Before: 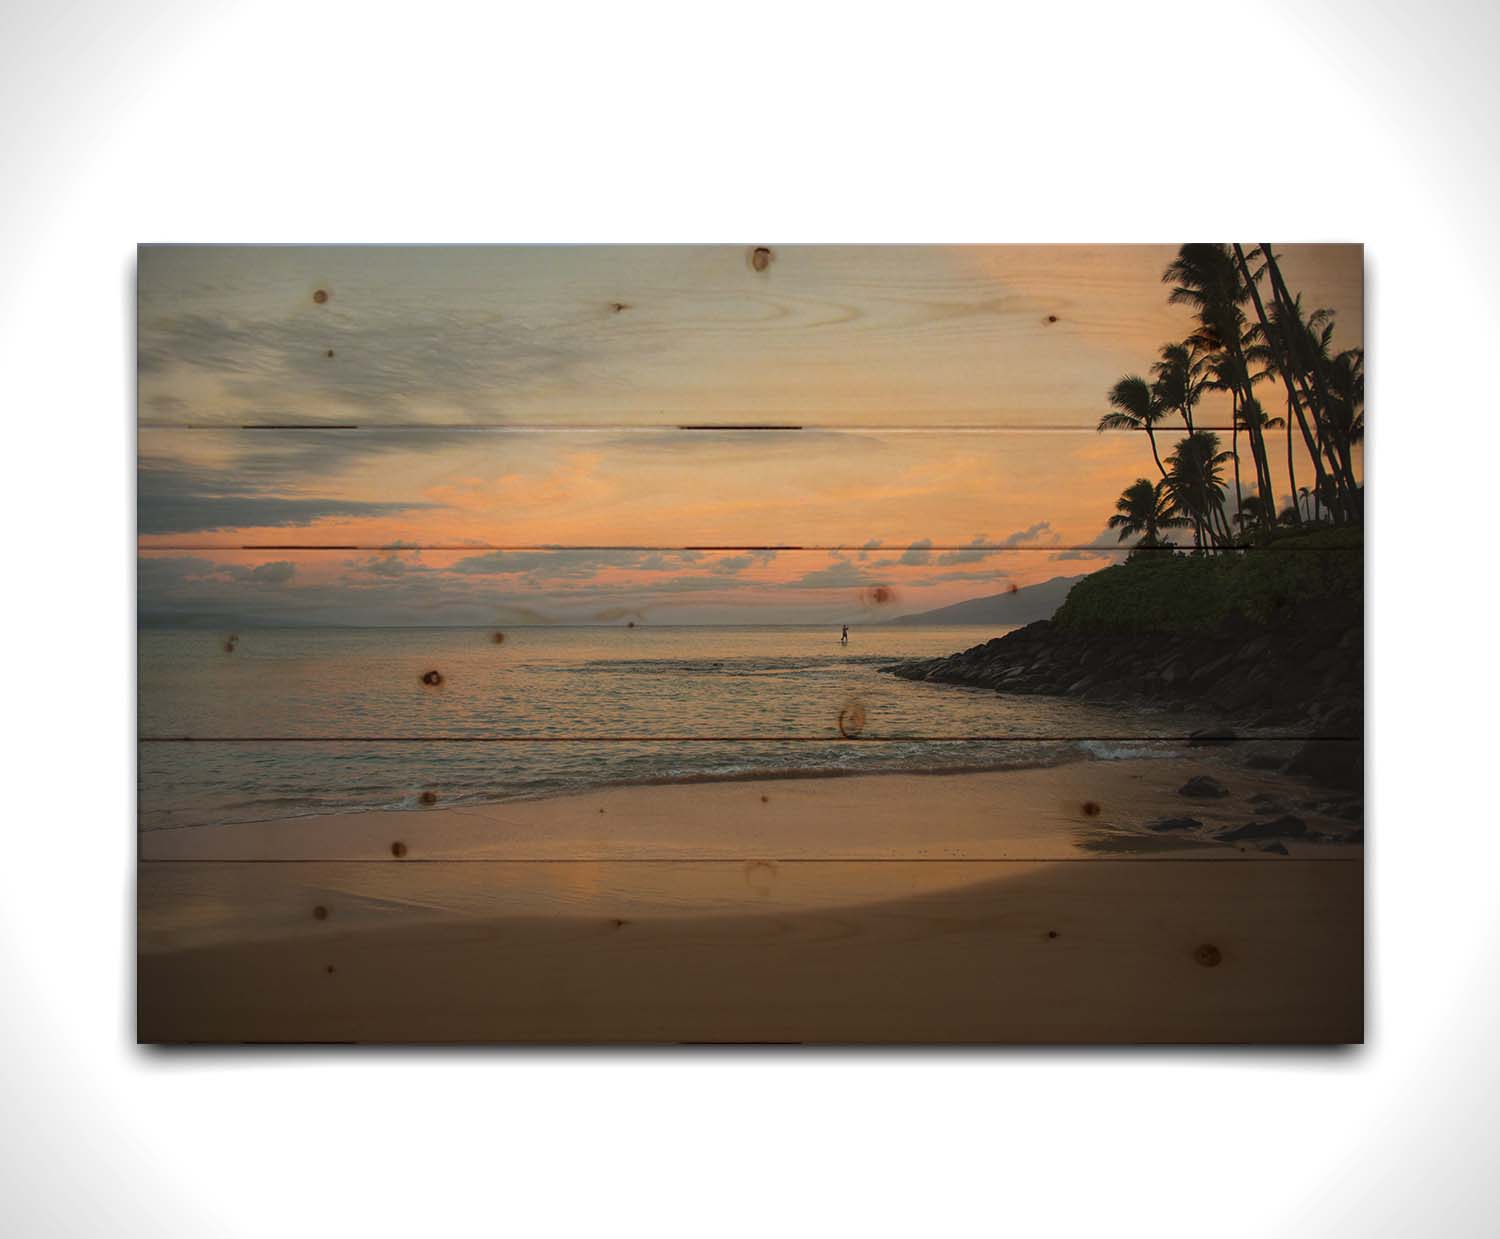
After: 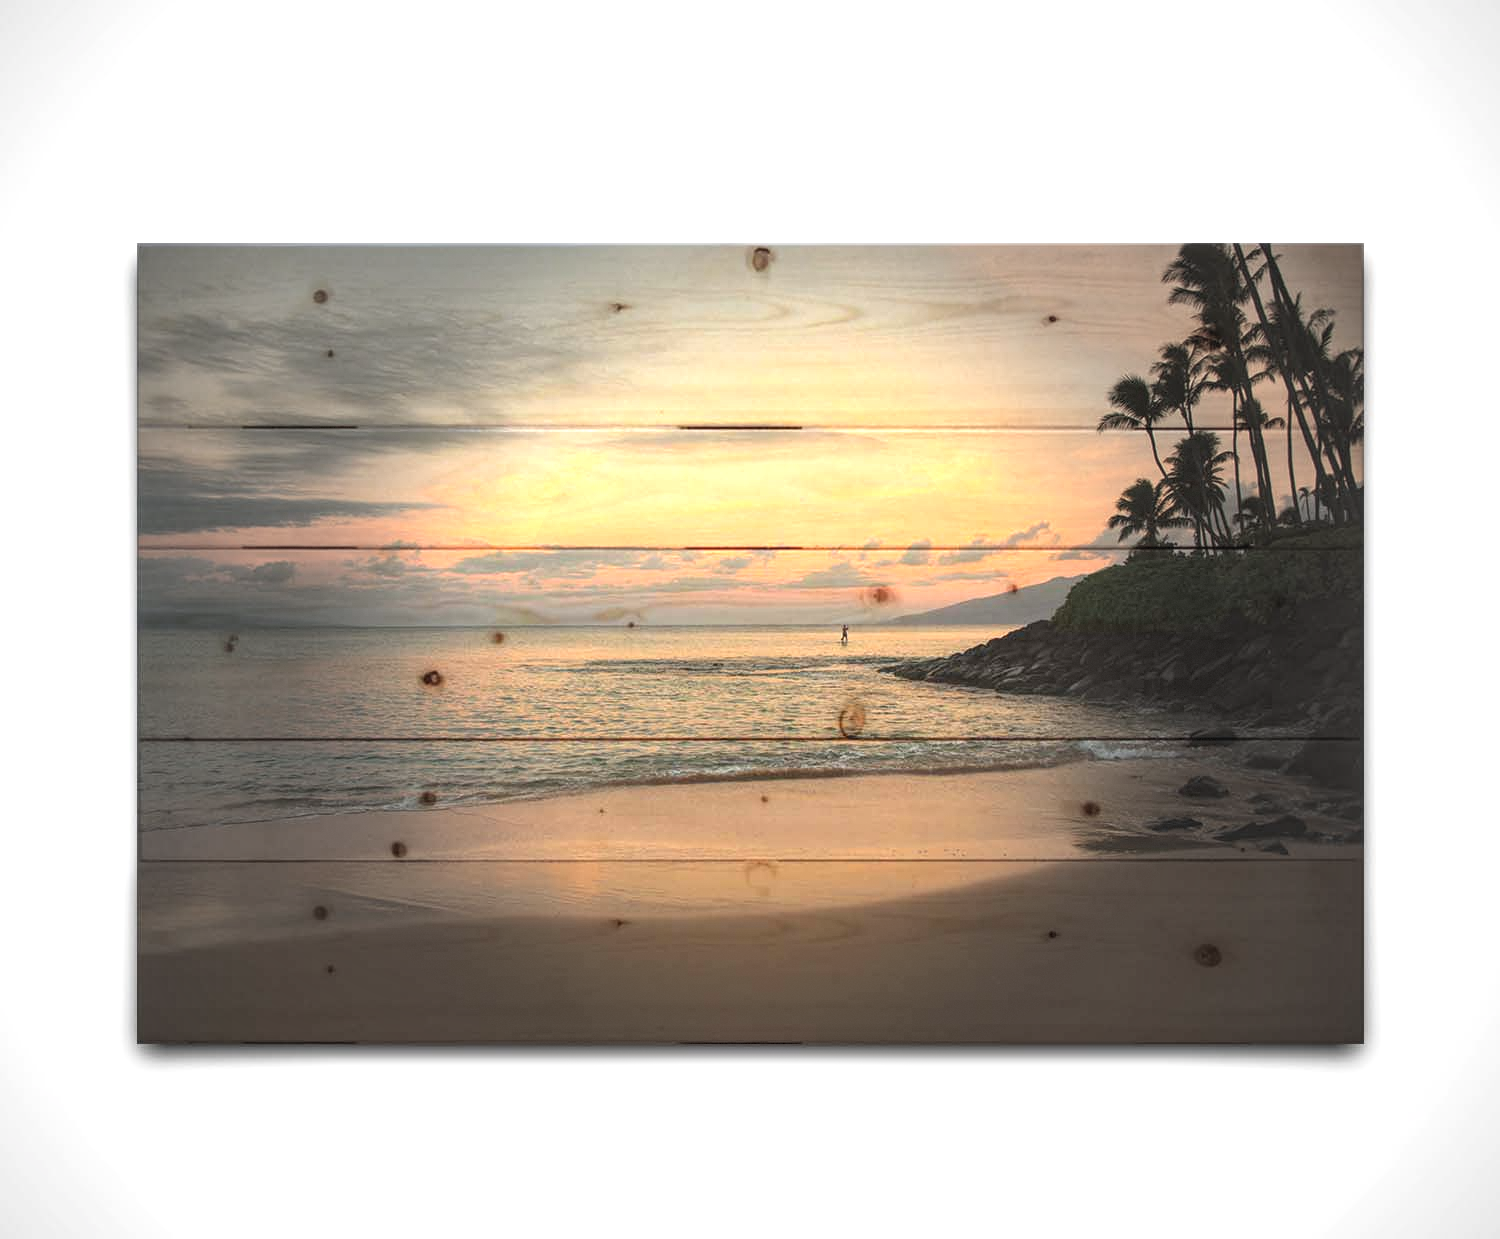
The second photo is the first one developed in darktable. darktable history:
exposure: exposure 1.157 EV, compensate highlight preservation false
vignetting: fall-off start 30.63%, fall-off radius 33.53%, dithering 8-bit output, unbound false
local contrast: on, module defaults
